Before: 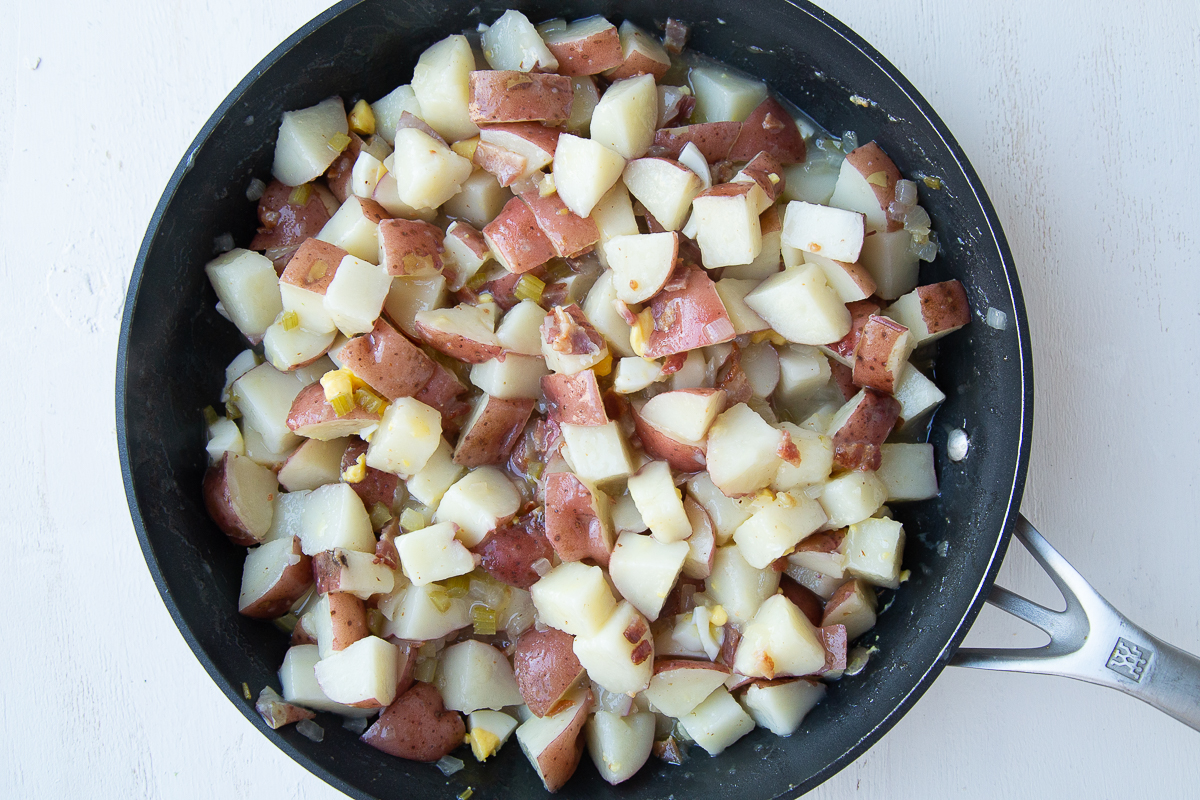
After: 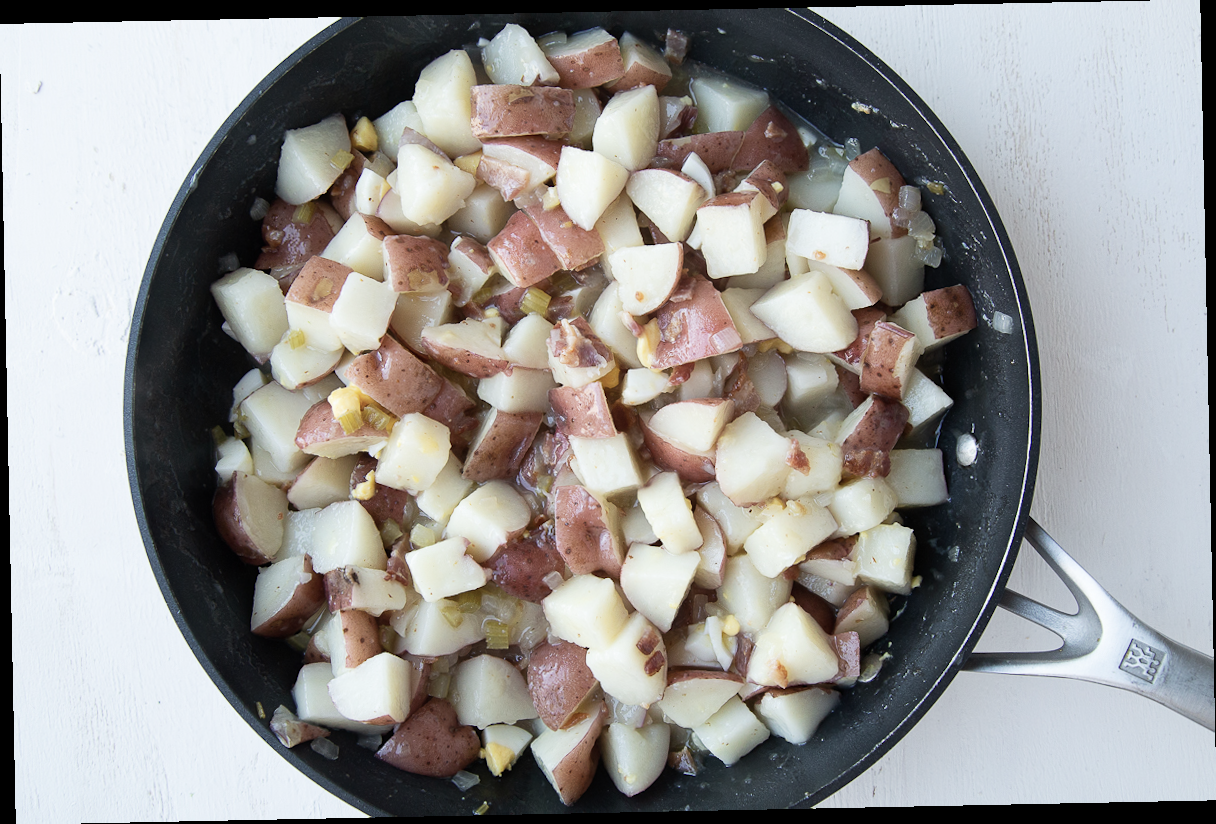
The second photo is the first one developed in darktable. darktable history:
rotate and perspective: rotation -1.17°, automatic cropping off
contrast brightness saturation: contrast 0.1, saturation -0.3
